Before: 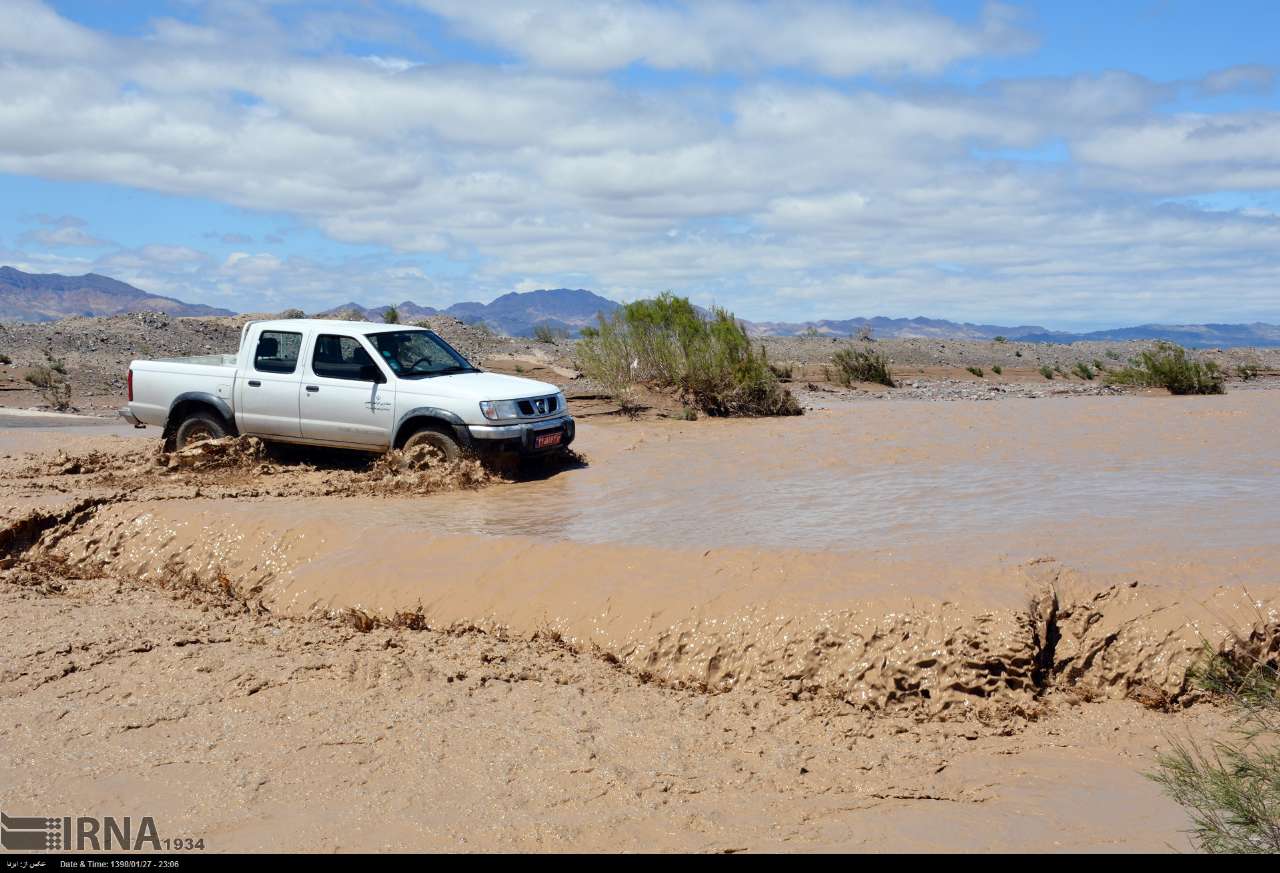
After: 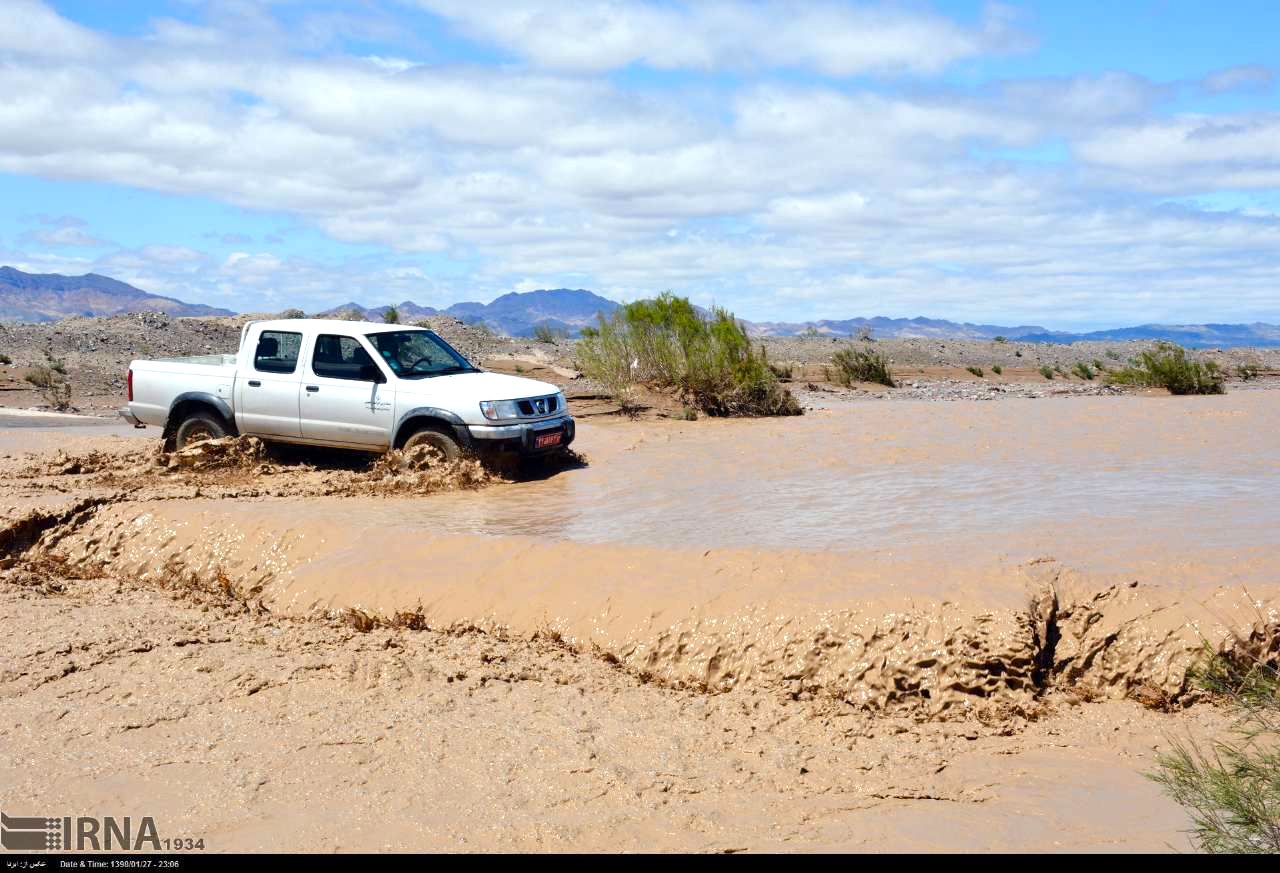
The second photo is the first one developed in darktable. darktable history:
color balance rgb: linear chroma grading › shadows 19.219%, linear chroma grading › highlights 2.397%, linear chroma grading › mid-tones 10.565%, perceptual saturation grading › global saturation -2.044%, perceptual saturation grading › highlights -7.325%, perceptual saturation grading › mid-tones 8.308%, perceptual saturation grading › shadows 3.863%, perceptual brilliance grading › global brilliance 19.25%, saturation formula JzAzBz (2021)
